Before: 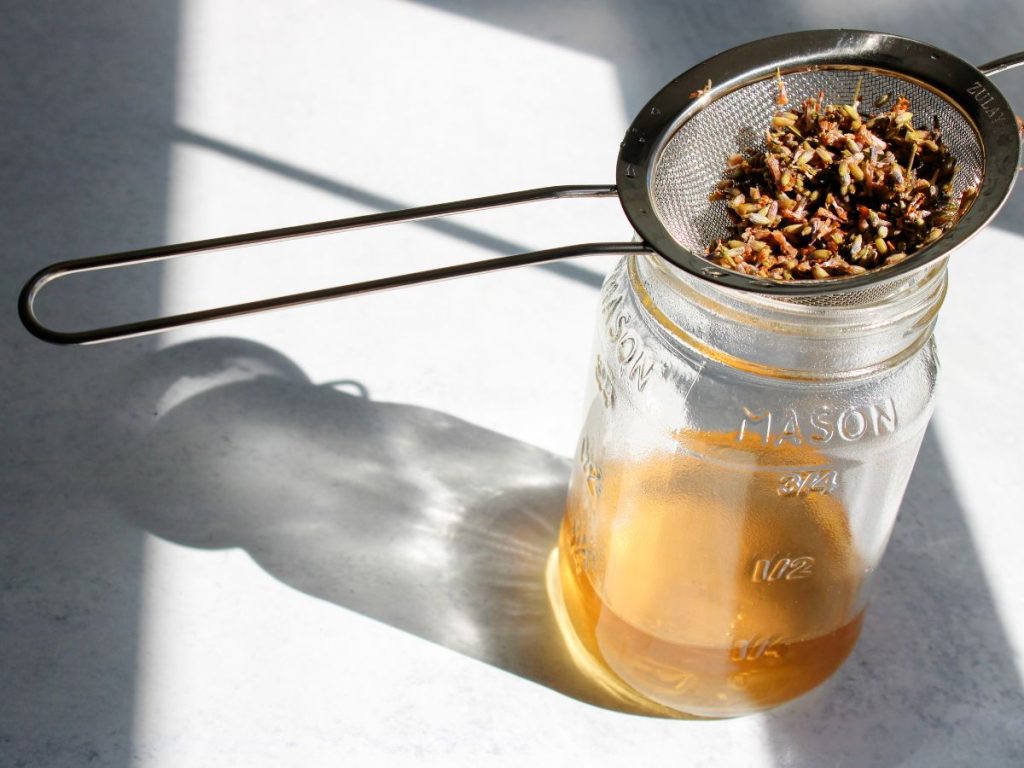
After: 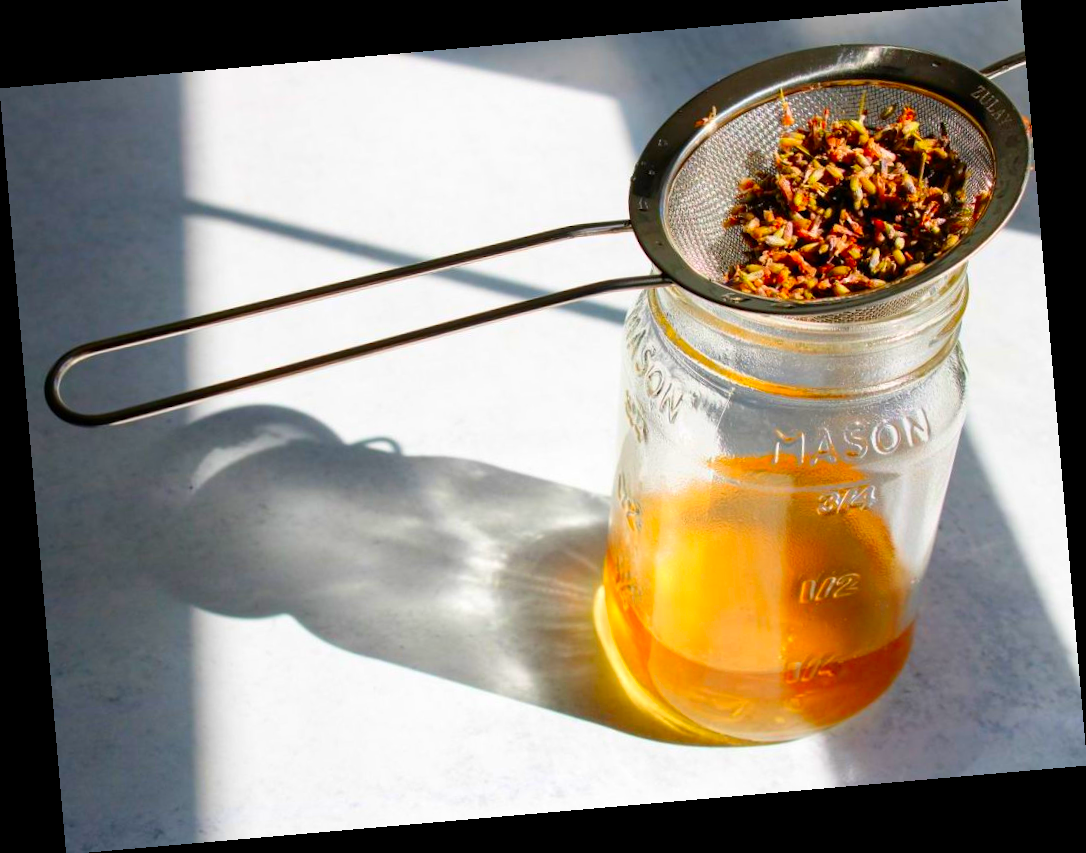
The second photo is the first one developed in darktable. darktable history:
rotate and perspective: rotation -4.98°, automatic cropping off
color correction: saturation 1.8
